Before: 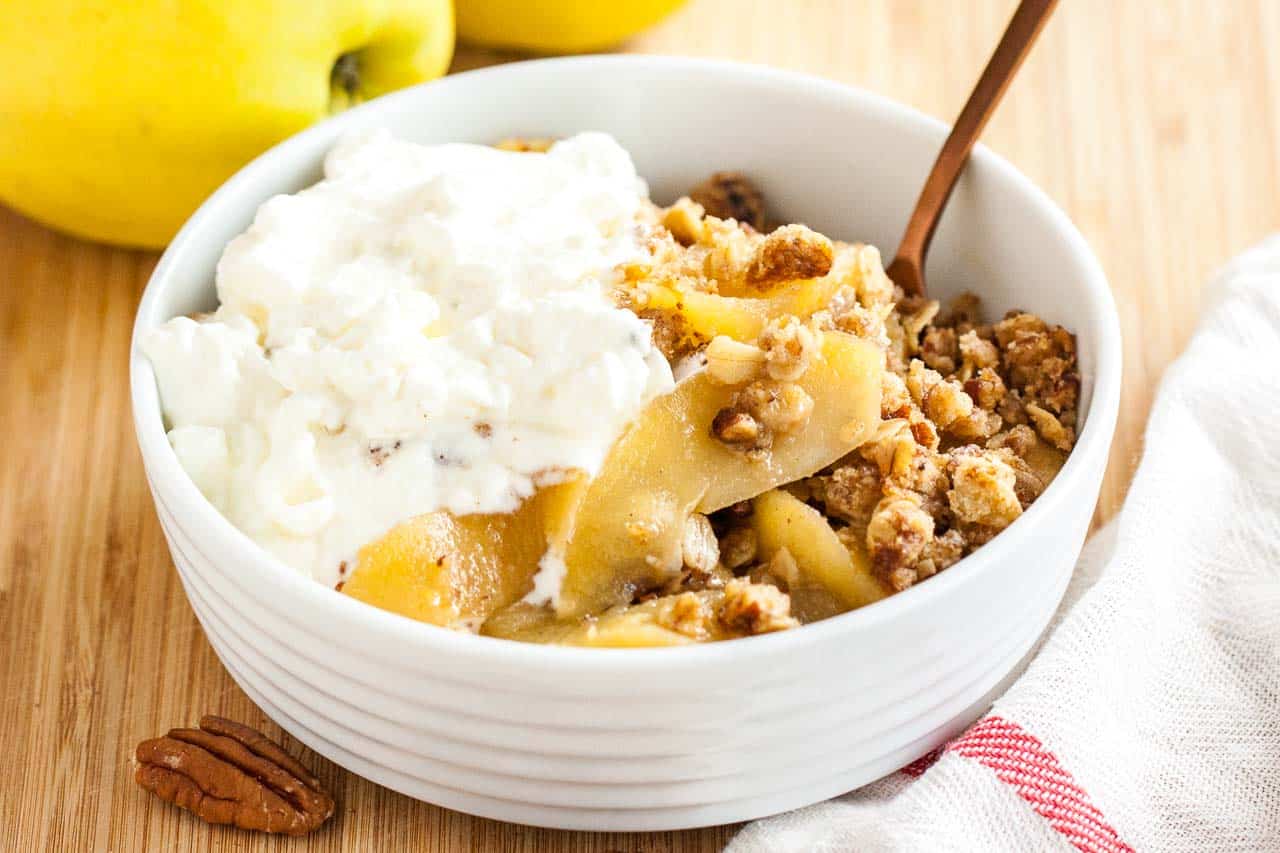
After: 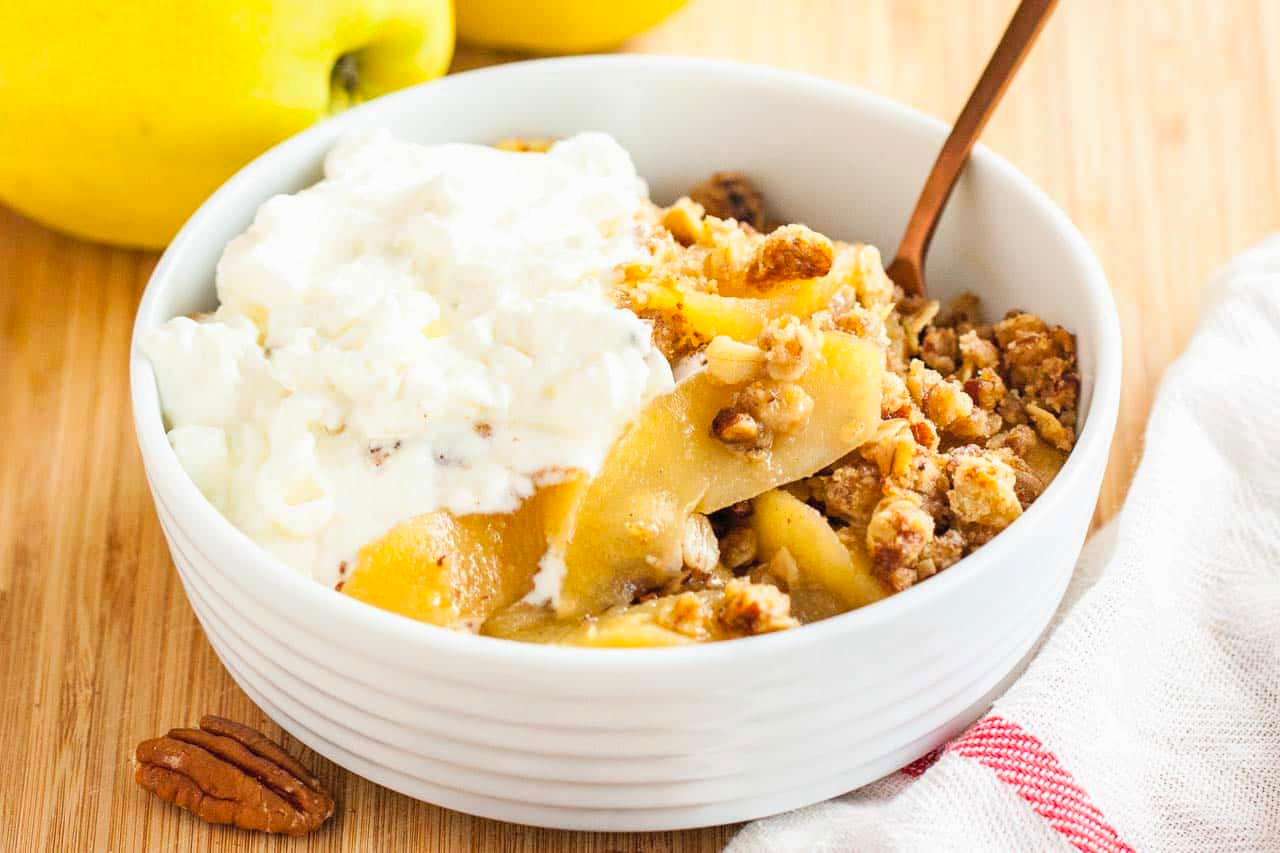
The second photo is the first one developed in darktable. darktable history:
contrast brightness saturation: brightness 0.091, saturation 0.193
exposure: exposure -0.046 EV, compensate highlight preservation false
